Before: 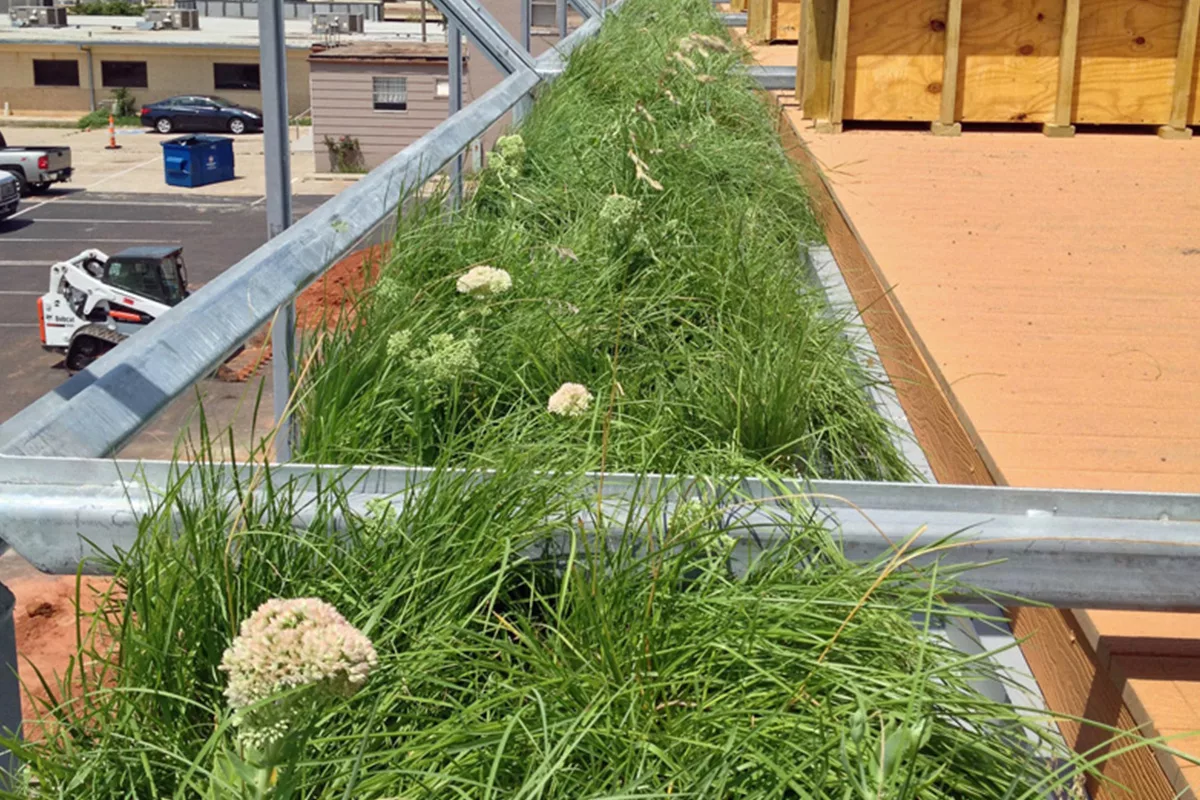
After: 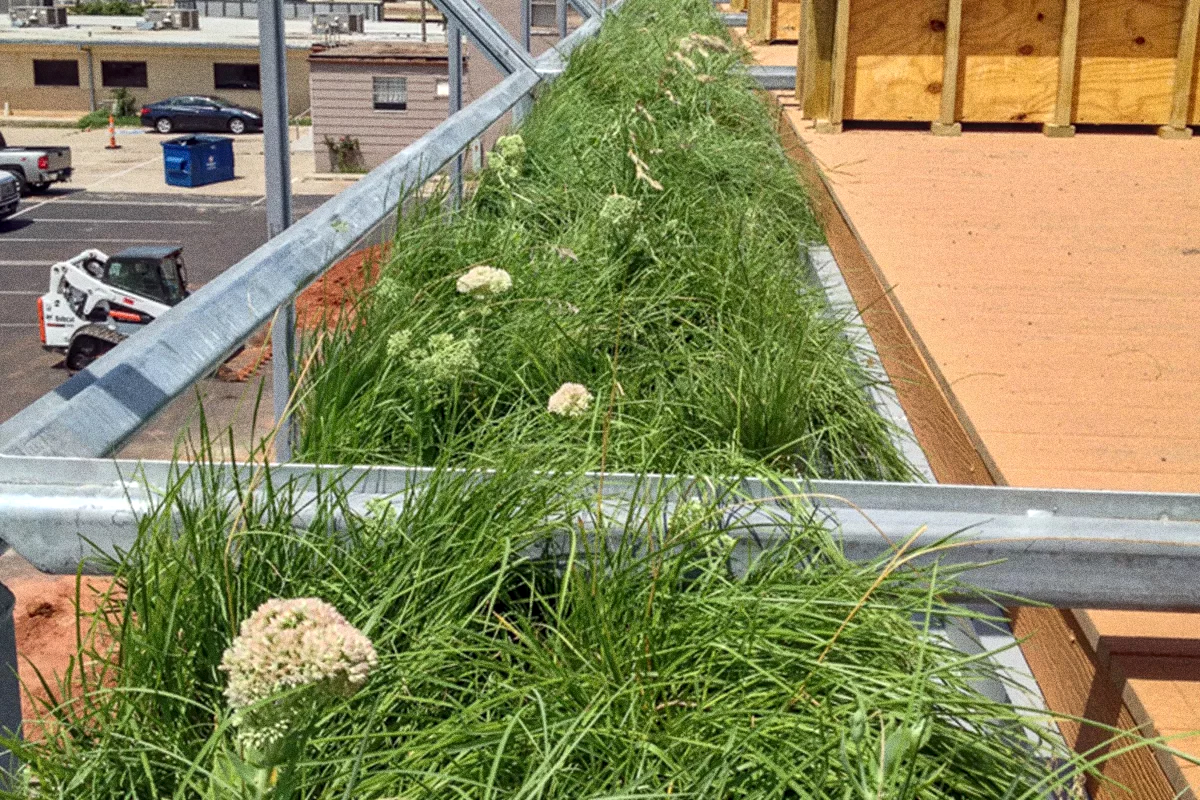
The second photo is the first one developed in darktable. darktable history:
local contrast: on, module defaults
grain: coarseness 0.09 ISO, strength 40%
